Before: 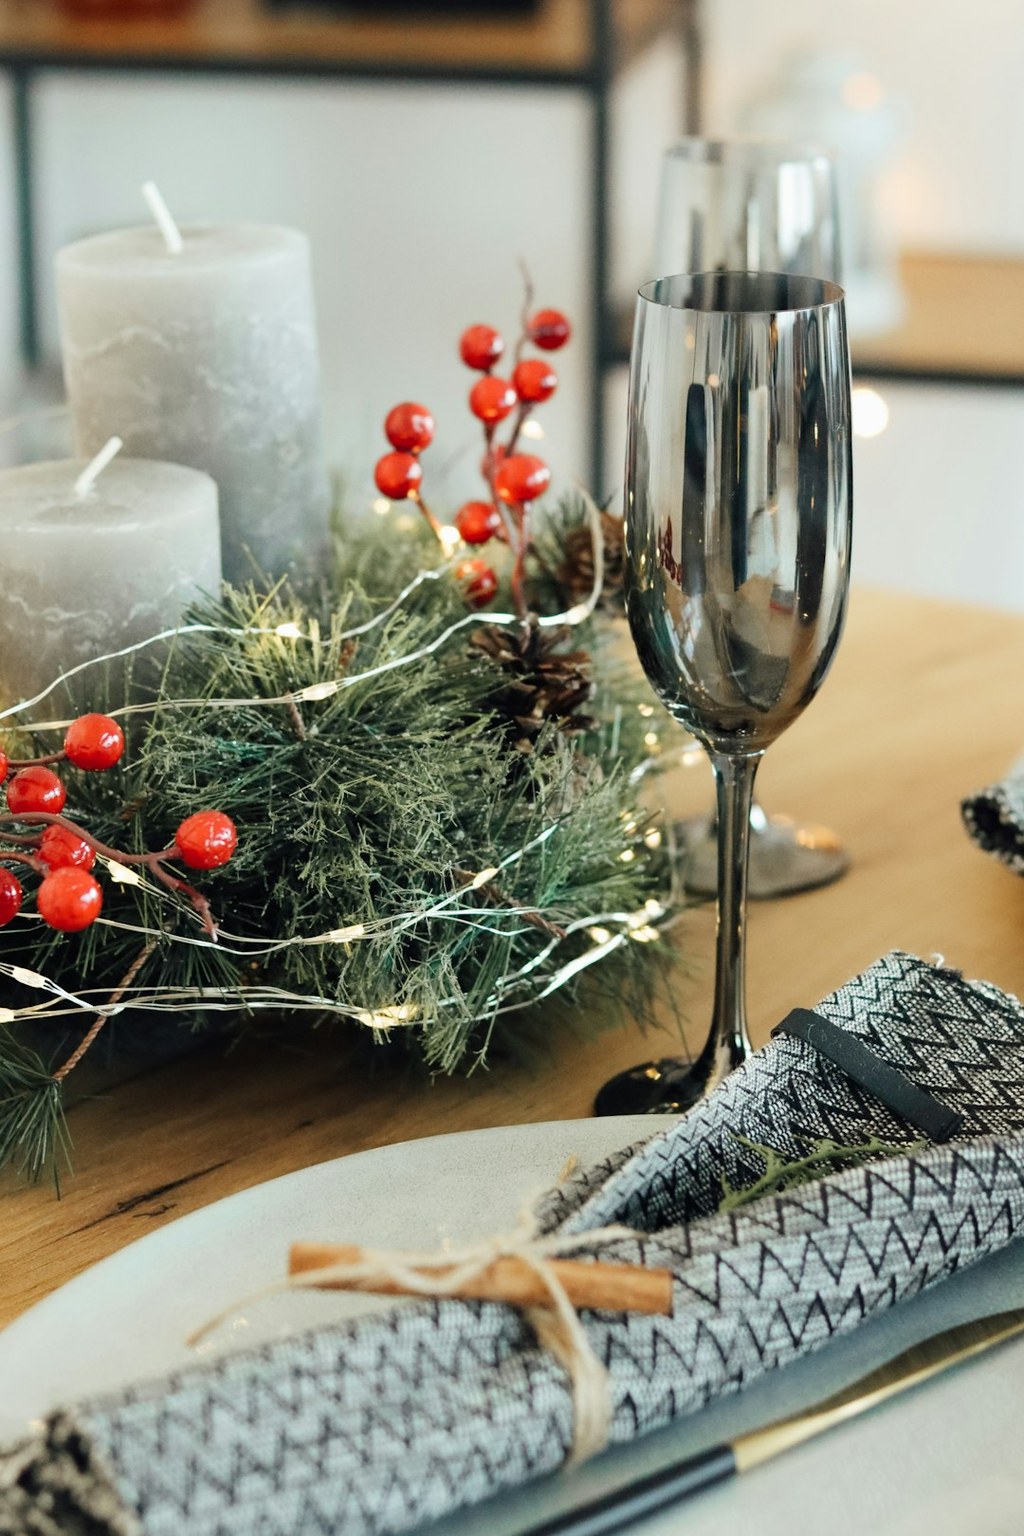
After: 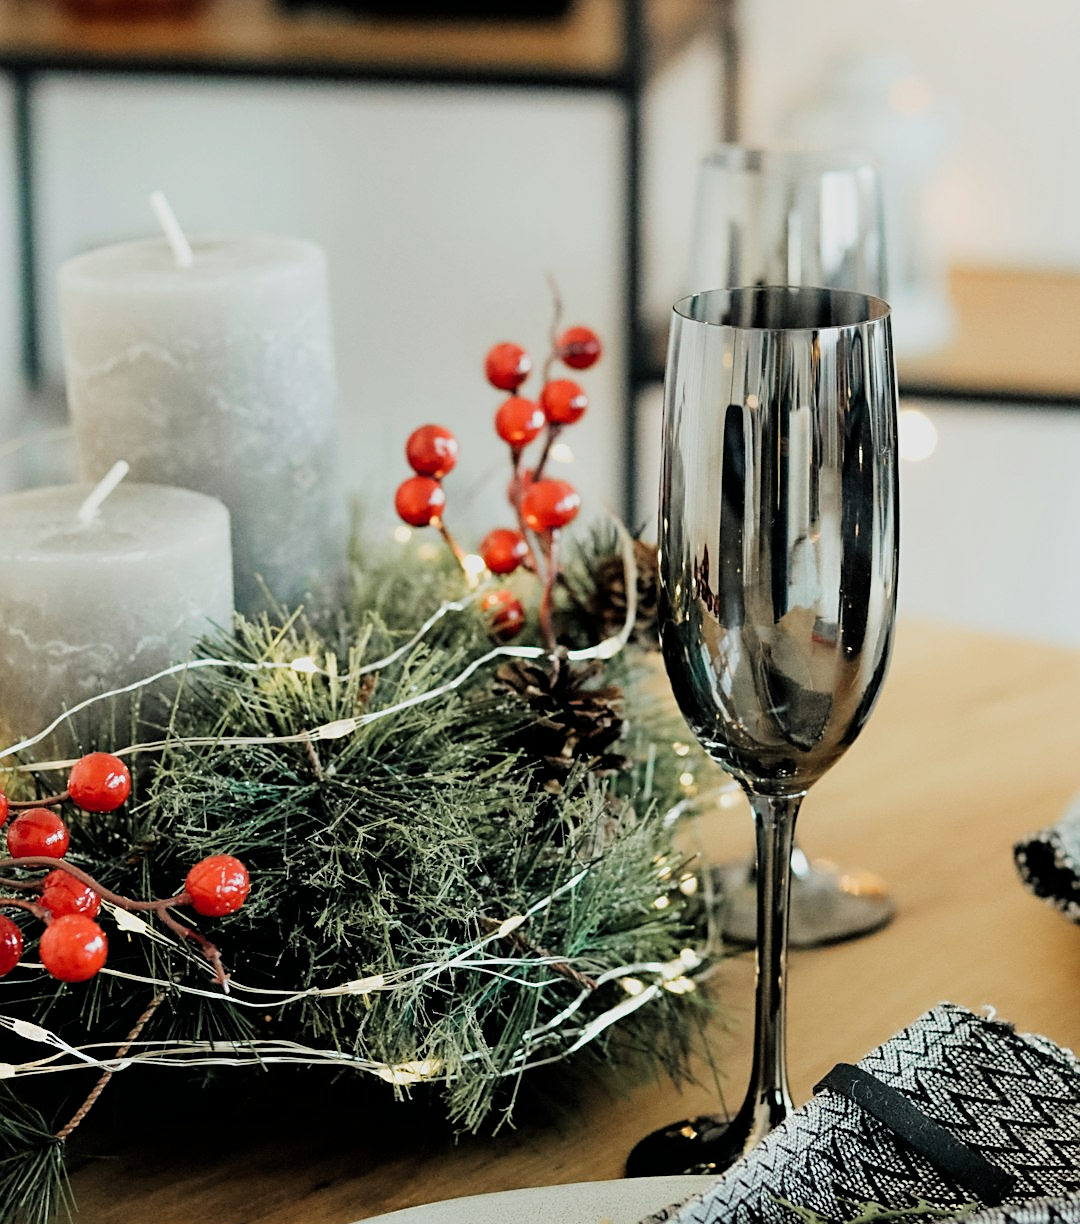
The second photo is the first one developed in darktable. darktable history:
sharpen: on, module defaults
crop: bottom 24.438%
filmic rgb: black relative exposure -5.13 EV, white relative exposure 3.51 EV, hardness 3.19, contrast 1.186, highlights saturation mix -48.85%
